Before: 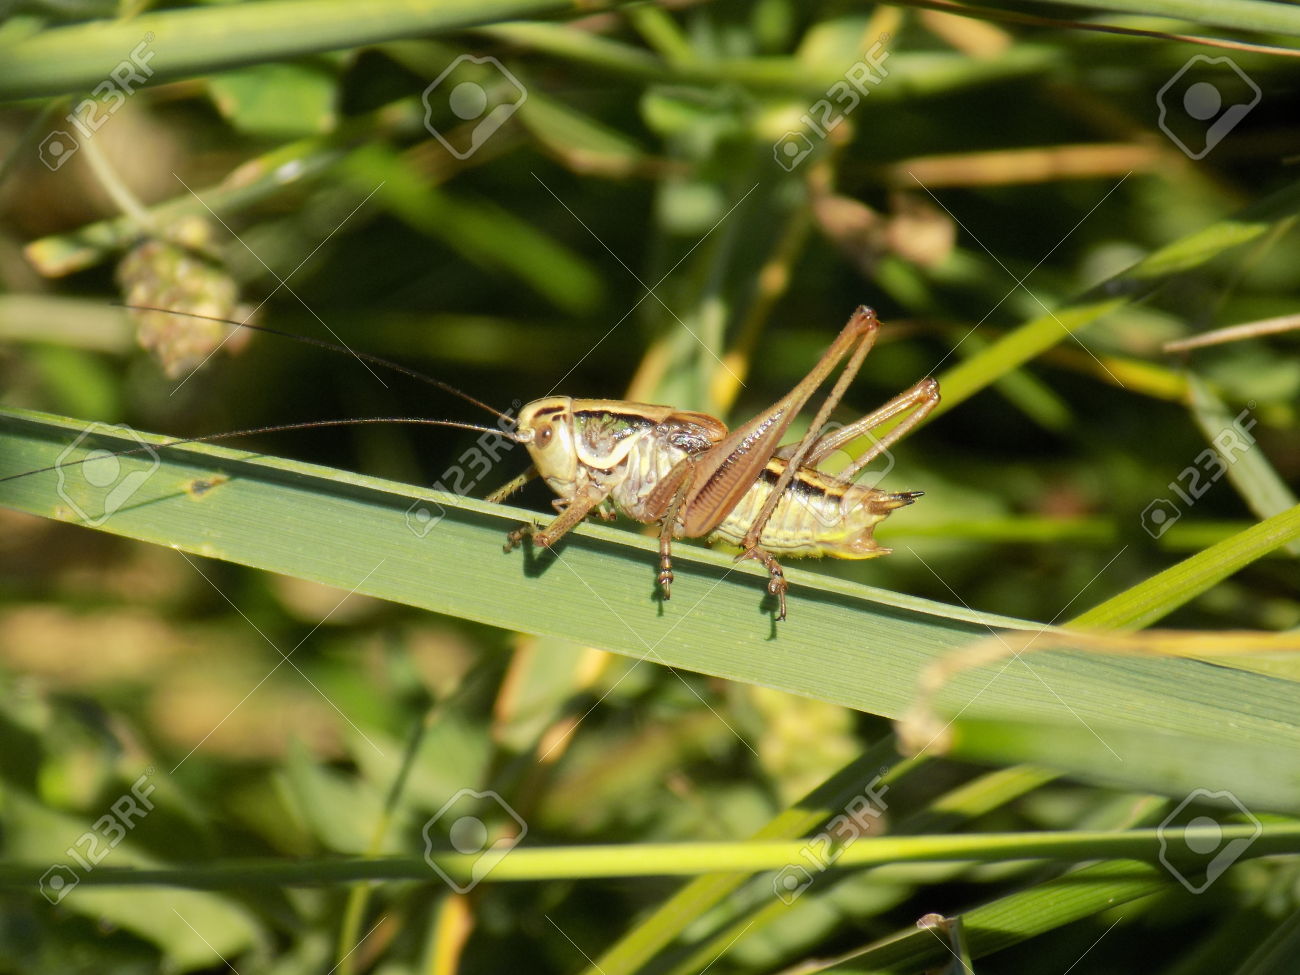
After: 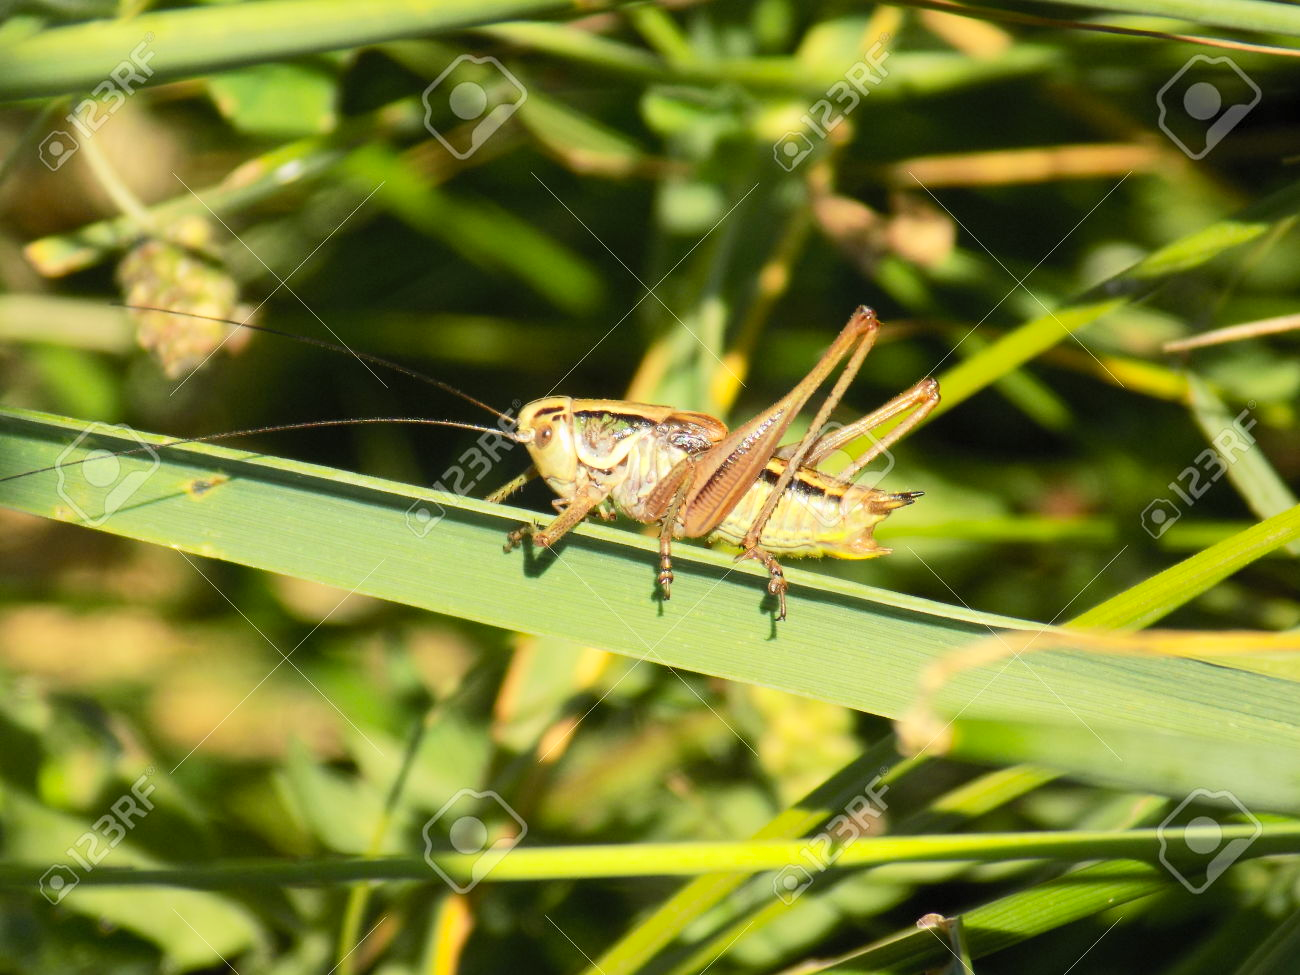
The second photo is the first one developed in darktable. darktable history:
contrast brightness saturation: contrast 0.198, brightness 0.164, saturation 0.218
